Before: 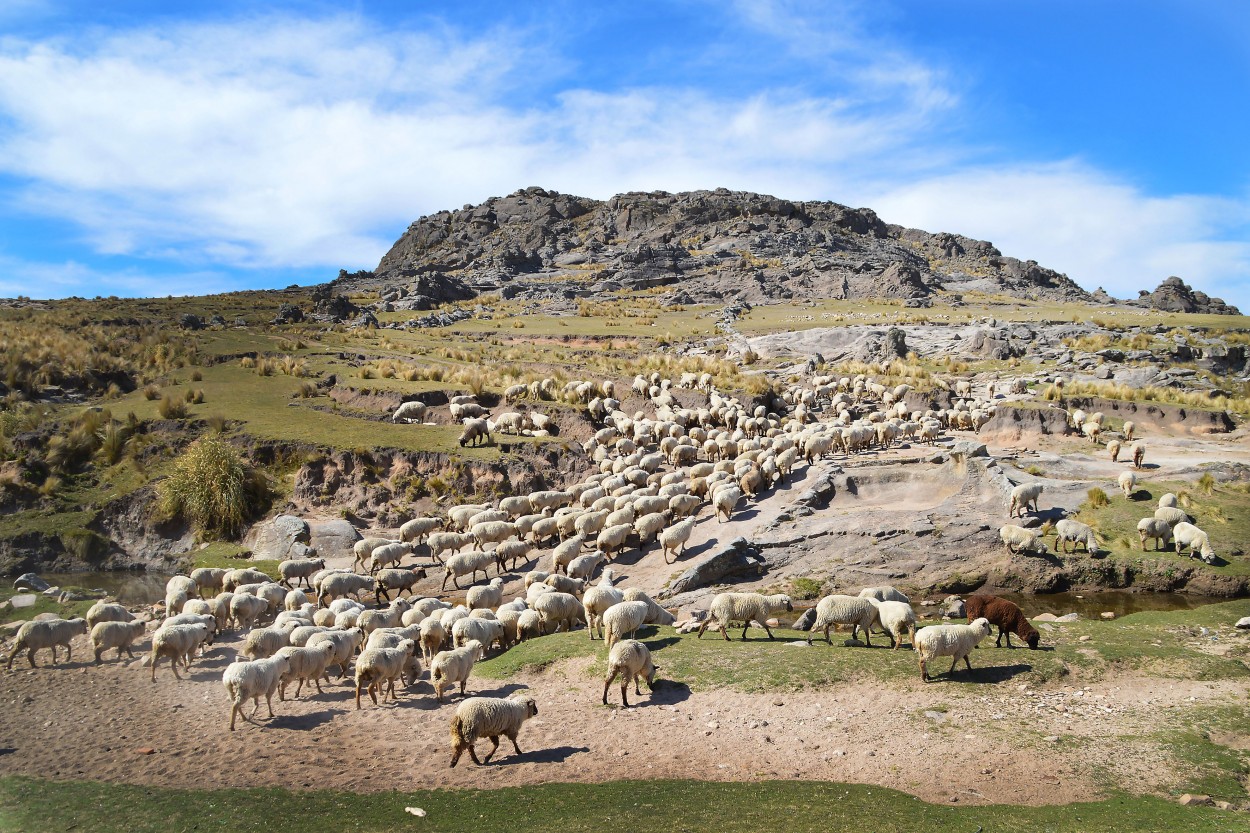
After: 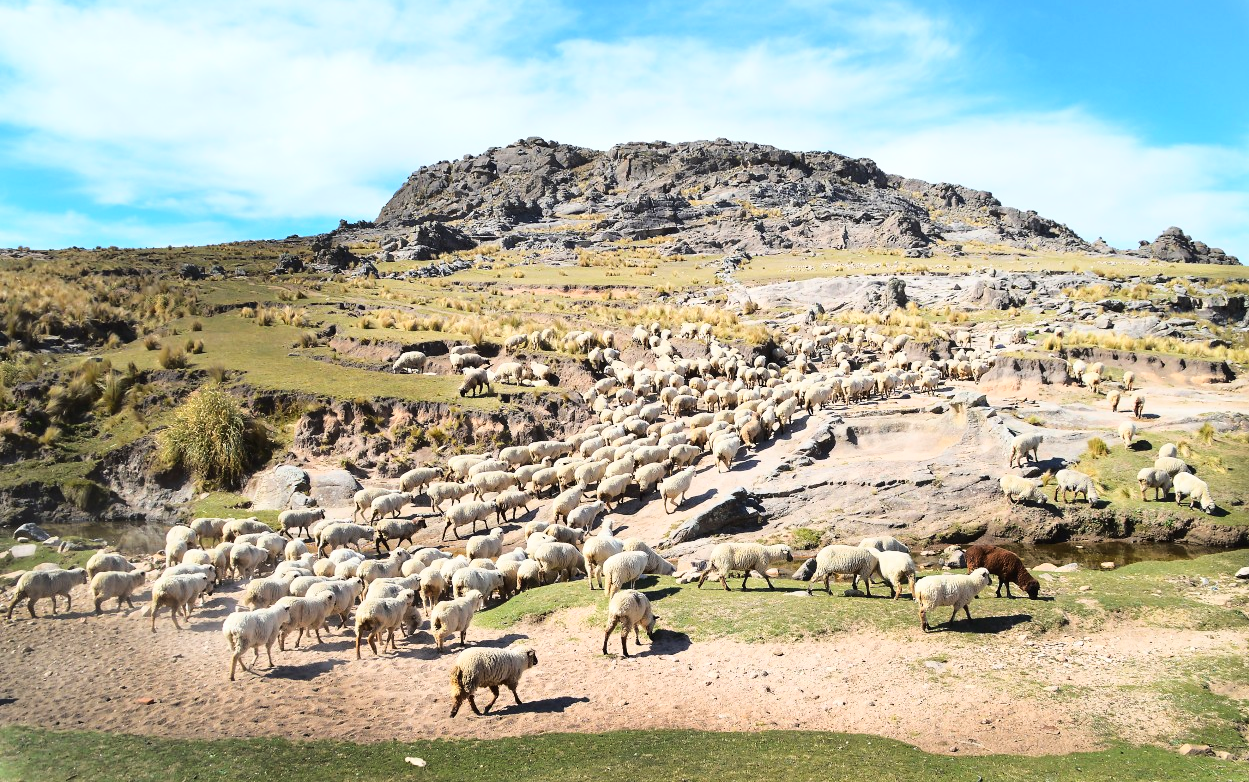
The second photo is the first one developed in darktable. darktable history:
crop and rotate: top 6.108%
base curve: curves: ch0 [(0, 0) (0.028, 0.03) (0.121, 0.232) (0.46, 0.748) (0.859, 0.968) (1, 1)]
